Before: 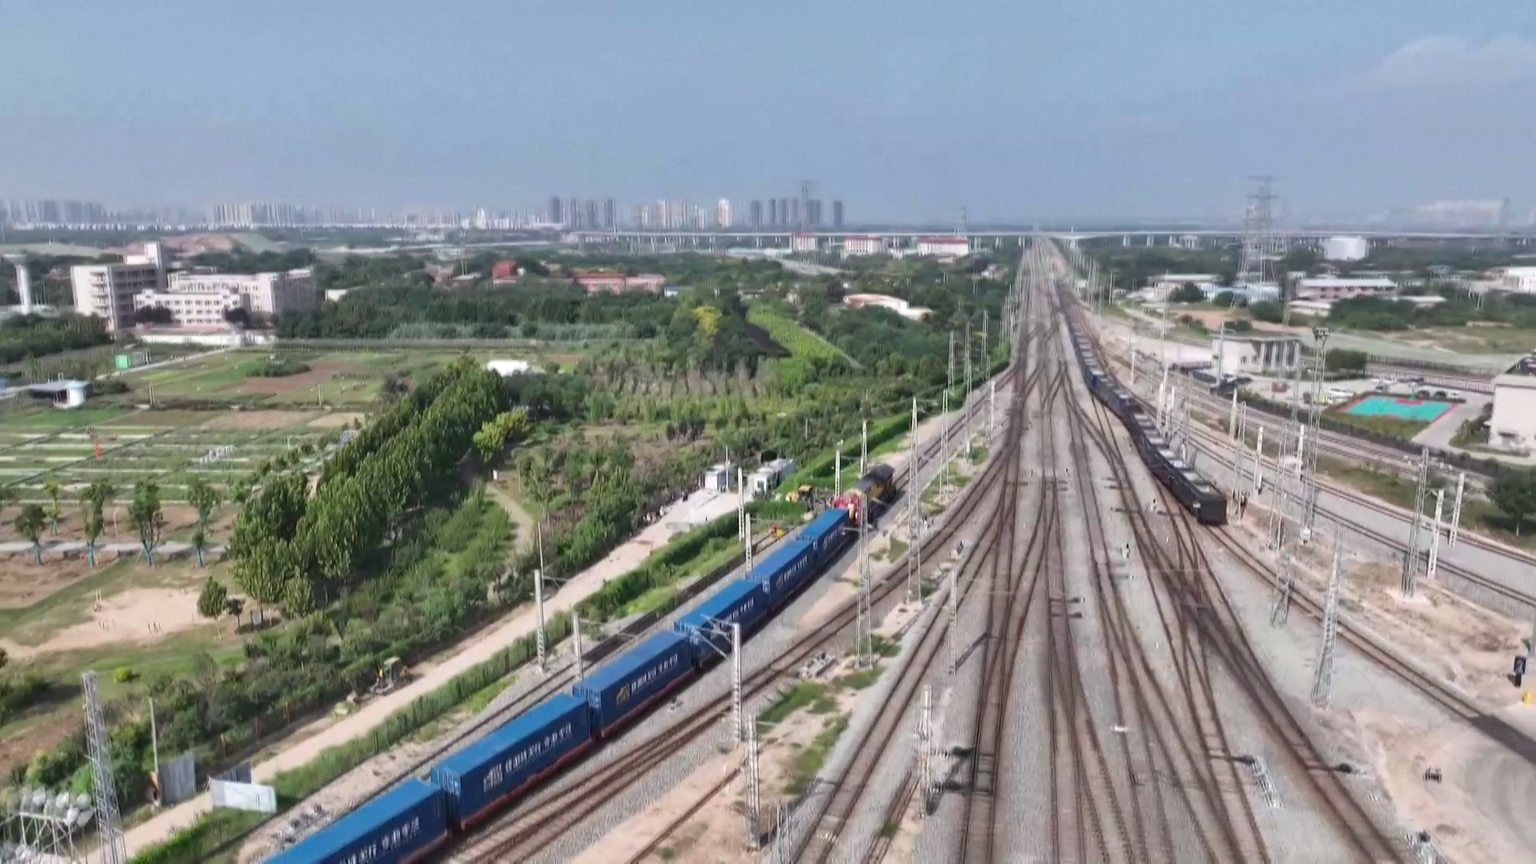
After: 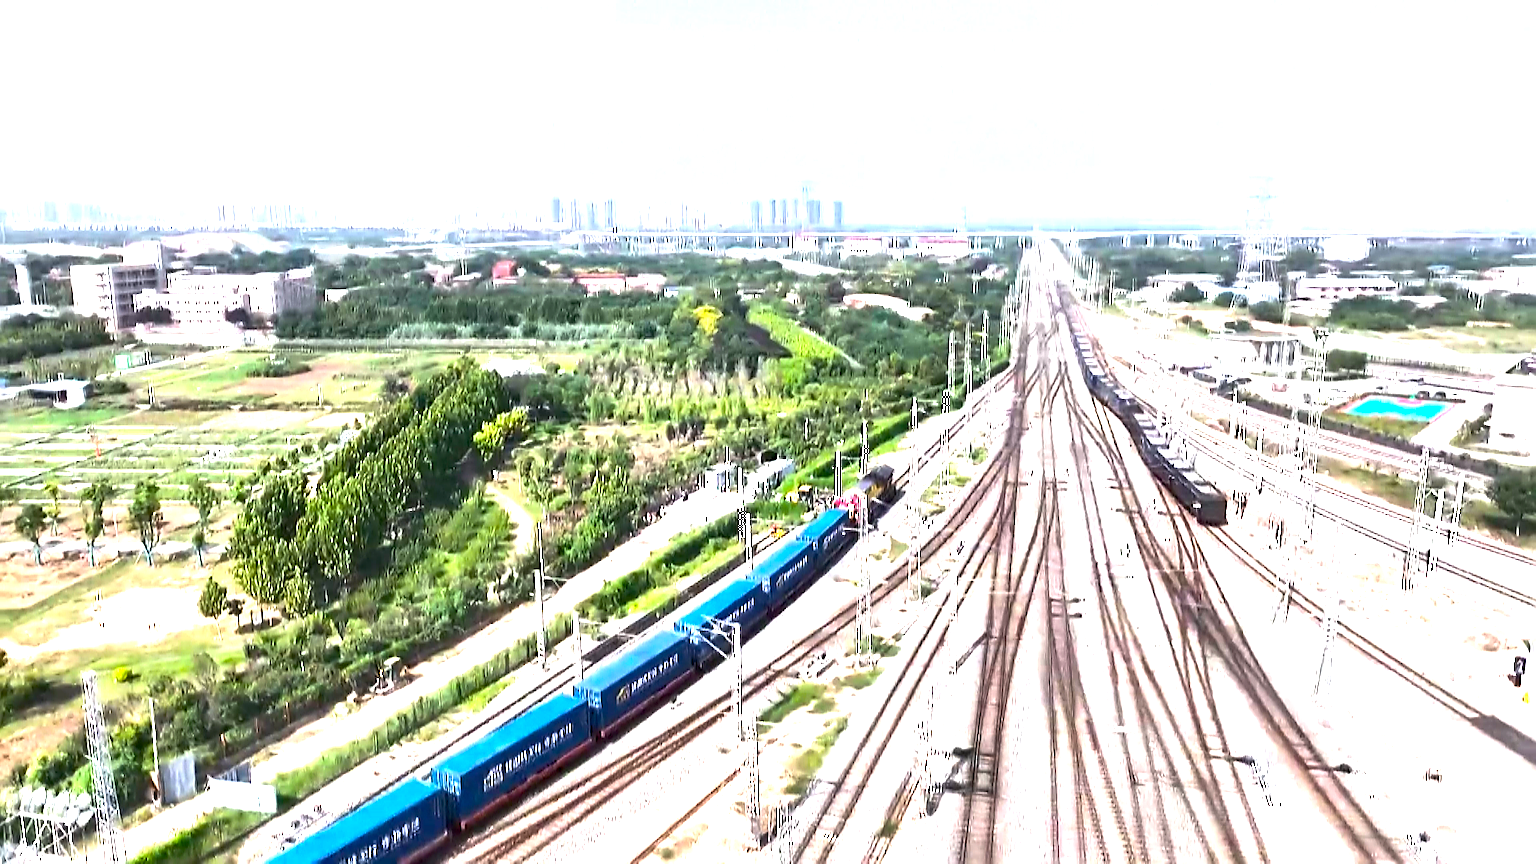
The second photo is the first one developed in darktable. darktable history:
sharpen: radius 1.397, amount 1.268, threshold 0.736
color balance rgb: global offset › luminance -0.509%, perceptual saturation grading › global saturation 29.365%, perceptual brilliance grading › global brilliance 29.377%, perceptual brilliance grading › highlights 49.62%, perceptual brilliance grading › mid-tones 50.63%, perceptual brilliance grading › shadows -22.812%, contrast -10.425%
